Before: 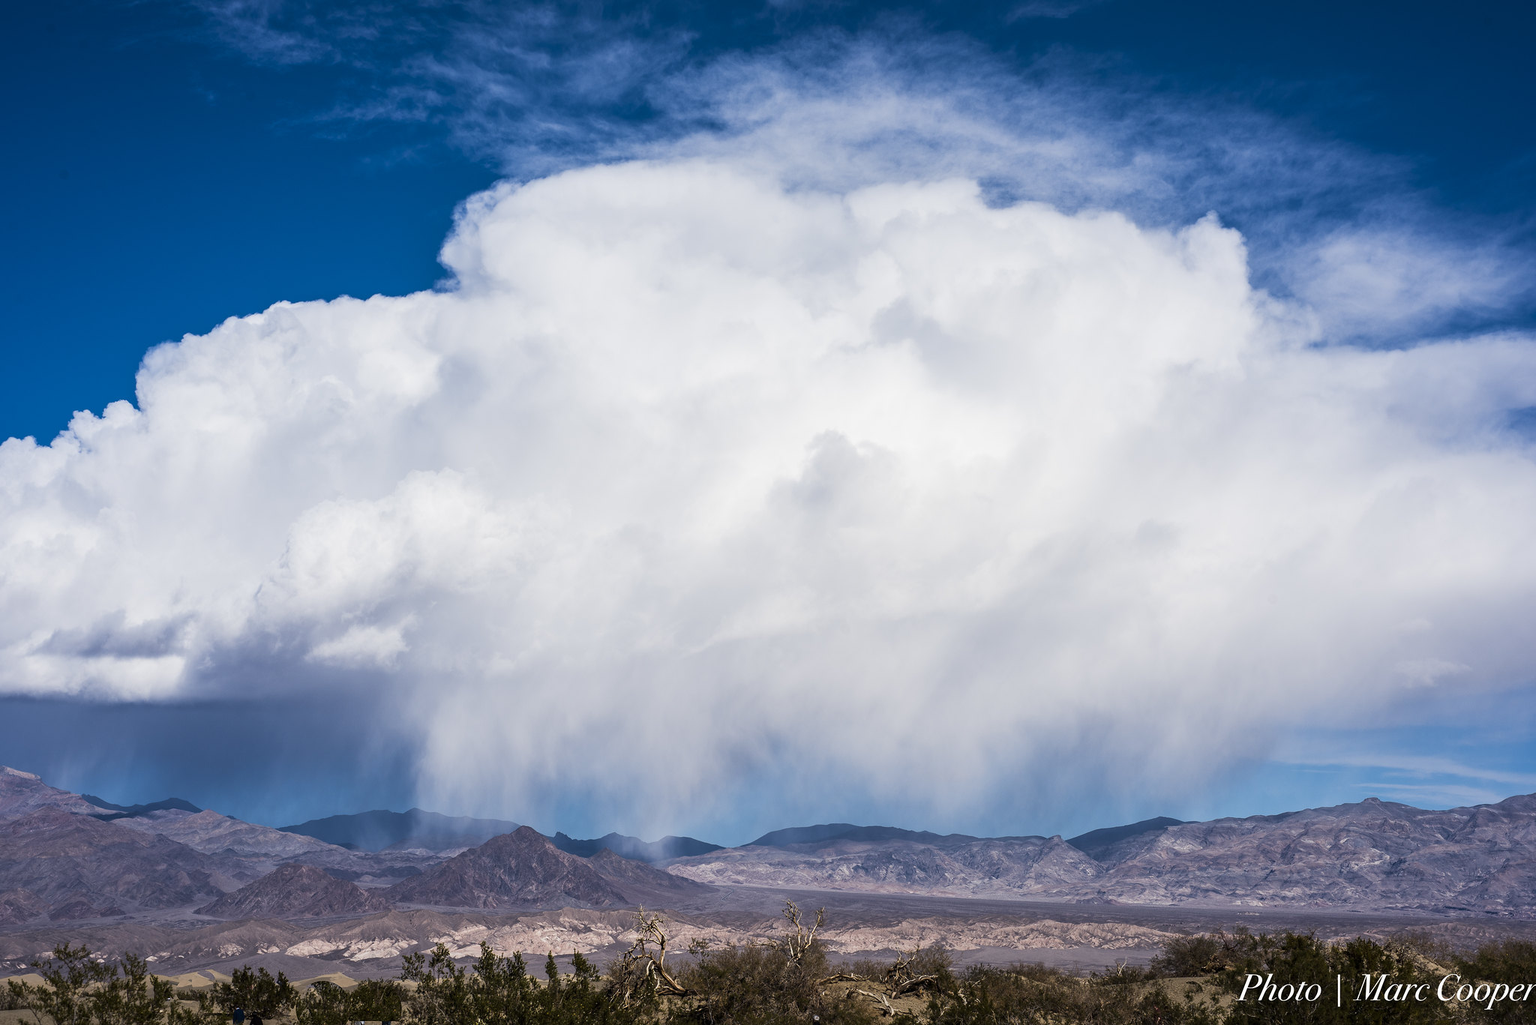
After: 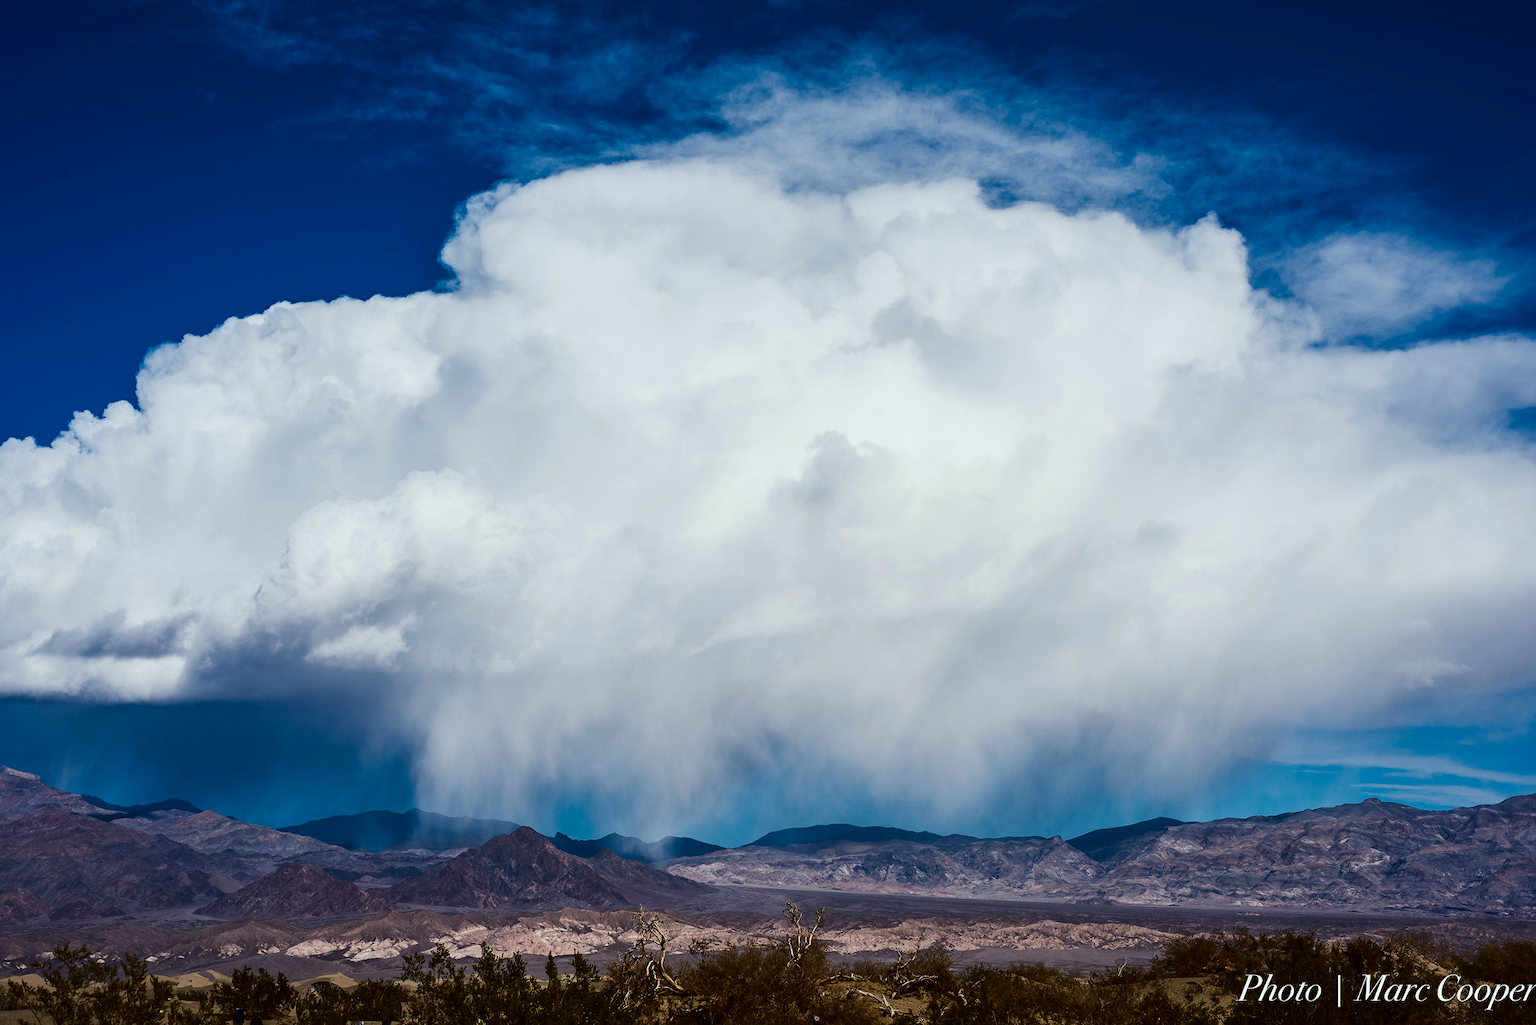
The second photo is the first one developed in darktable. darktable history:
color balance: lift [1.004, 1.002, 1.002, 0.998], gamma [1, 1.007, 1.002, 0.993], gain [1, 0.977, 1.013, 1.023], contrast -3.64%
contrast brightness saturation: contrast 0.13, brightness -0.24, saturation 0.14
